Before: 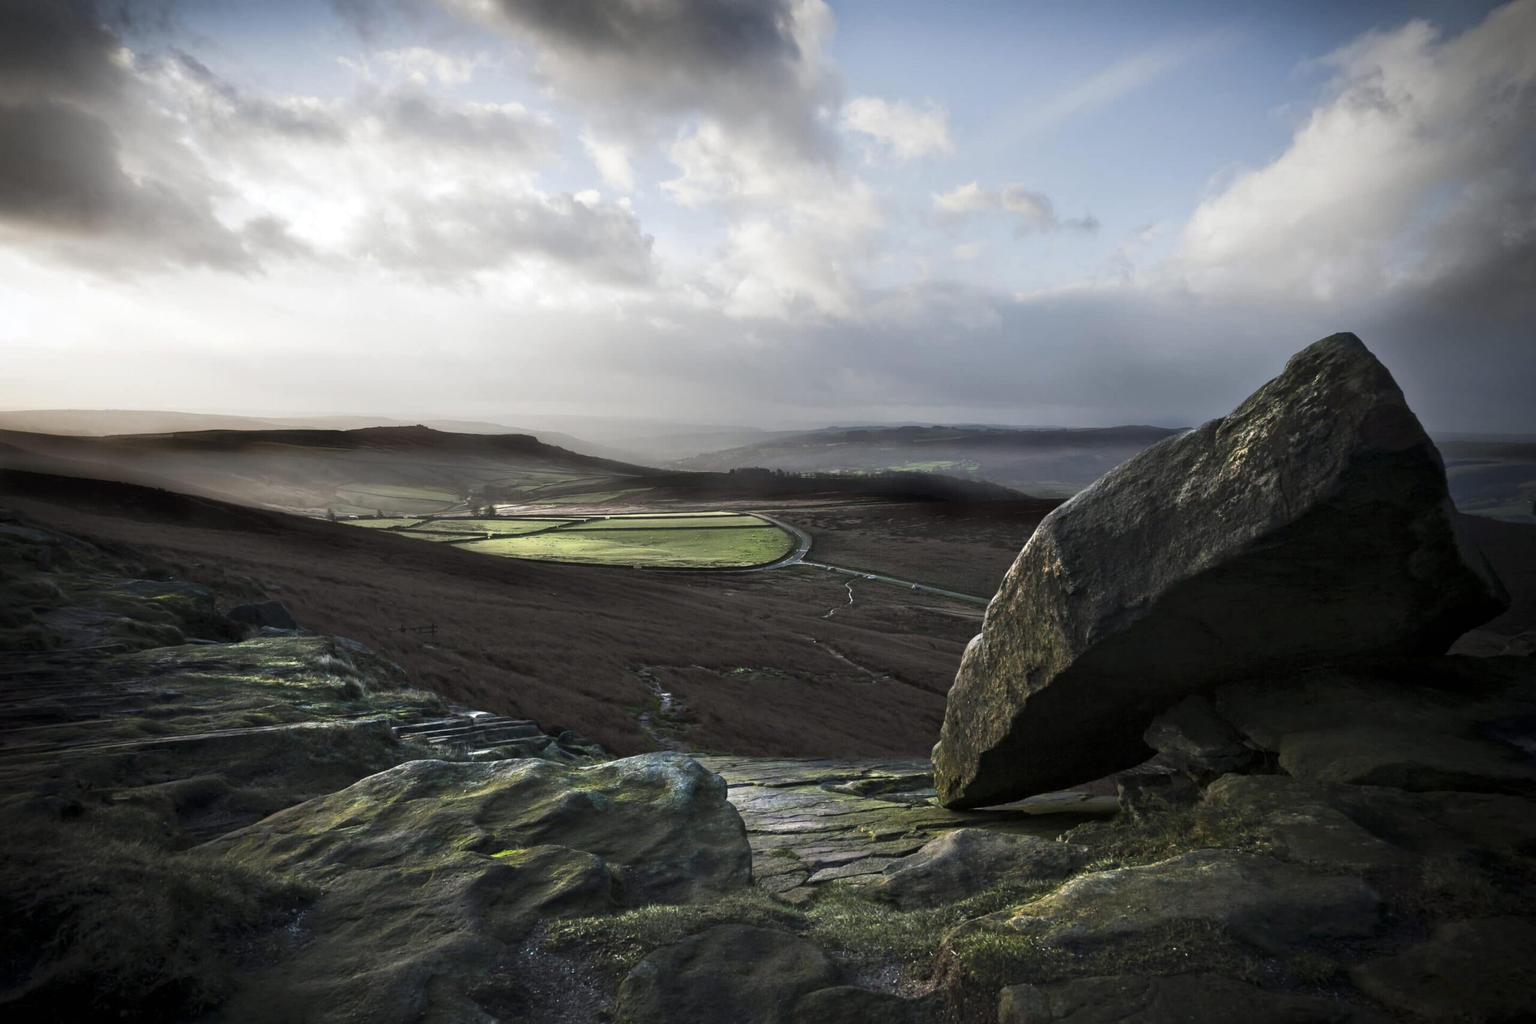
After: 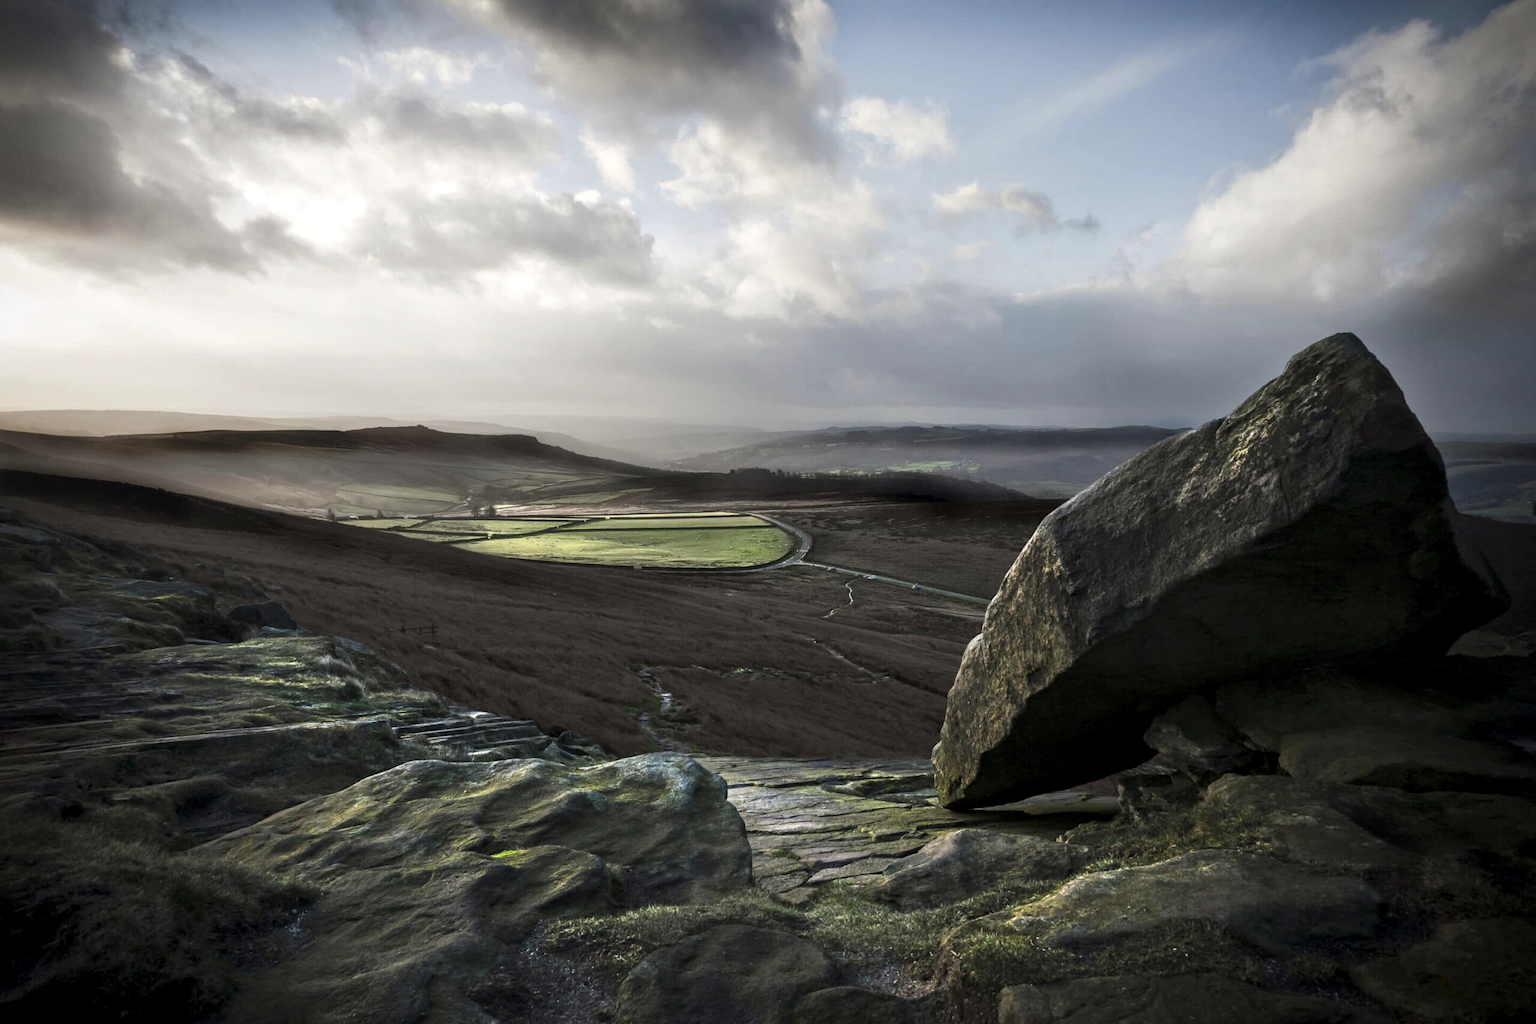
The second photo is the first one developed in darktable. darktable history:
local contrast: on, module defaults
white balance: red 1.009, blue 0.985
